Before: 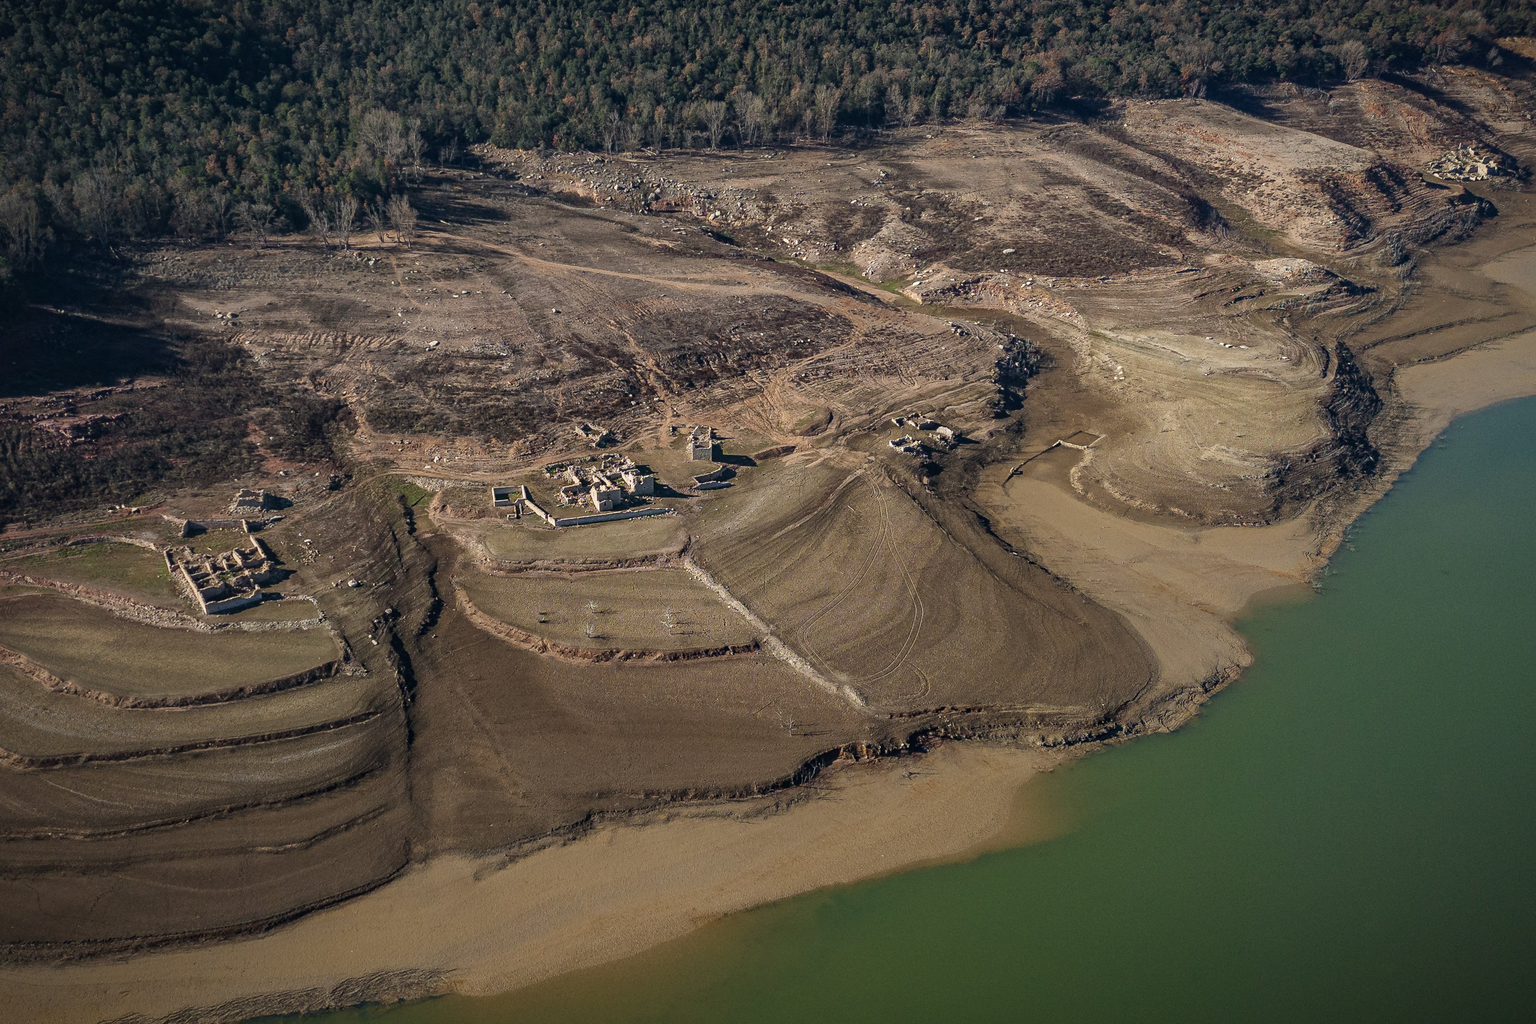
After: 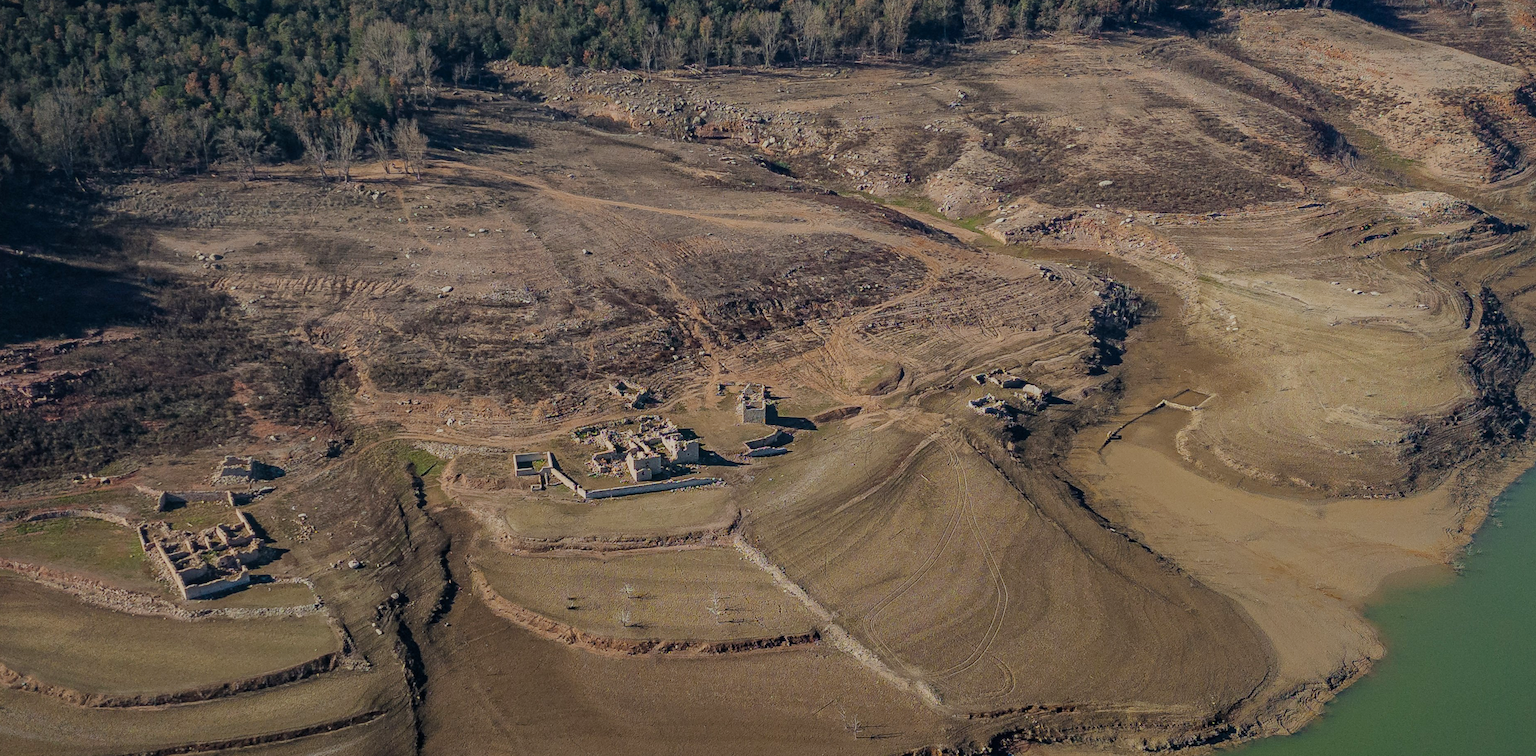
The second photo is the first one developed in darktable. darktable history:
crop: left 2.899%, top 8.93%, right 9.679%, bottom 26.501%
filmic rgb: middle gray luminance 4.53%, black relative exposure -12.93 EV, white relative exposure 5.01 EV, target black luminance 0%, hardness 5.16, latitude 59.49%, contrast 0.766, highlights saturation mix 4.95%, shadows ↔ highlights balance 26.27%, color science v5 (2021), contrast in shadows safe, contrast in highlights safe
